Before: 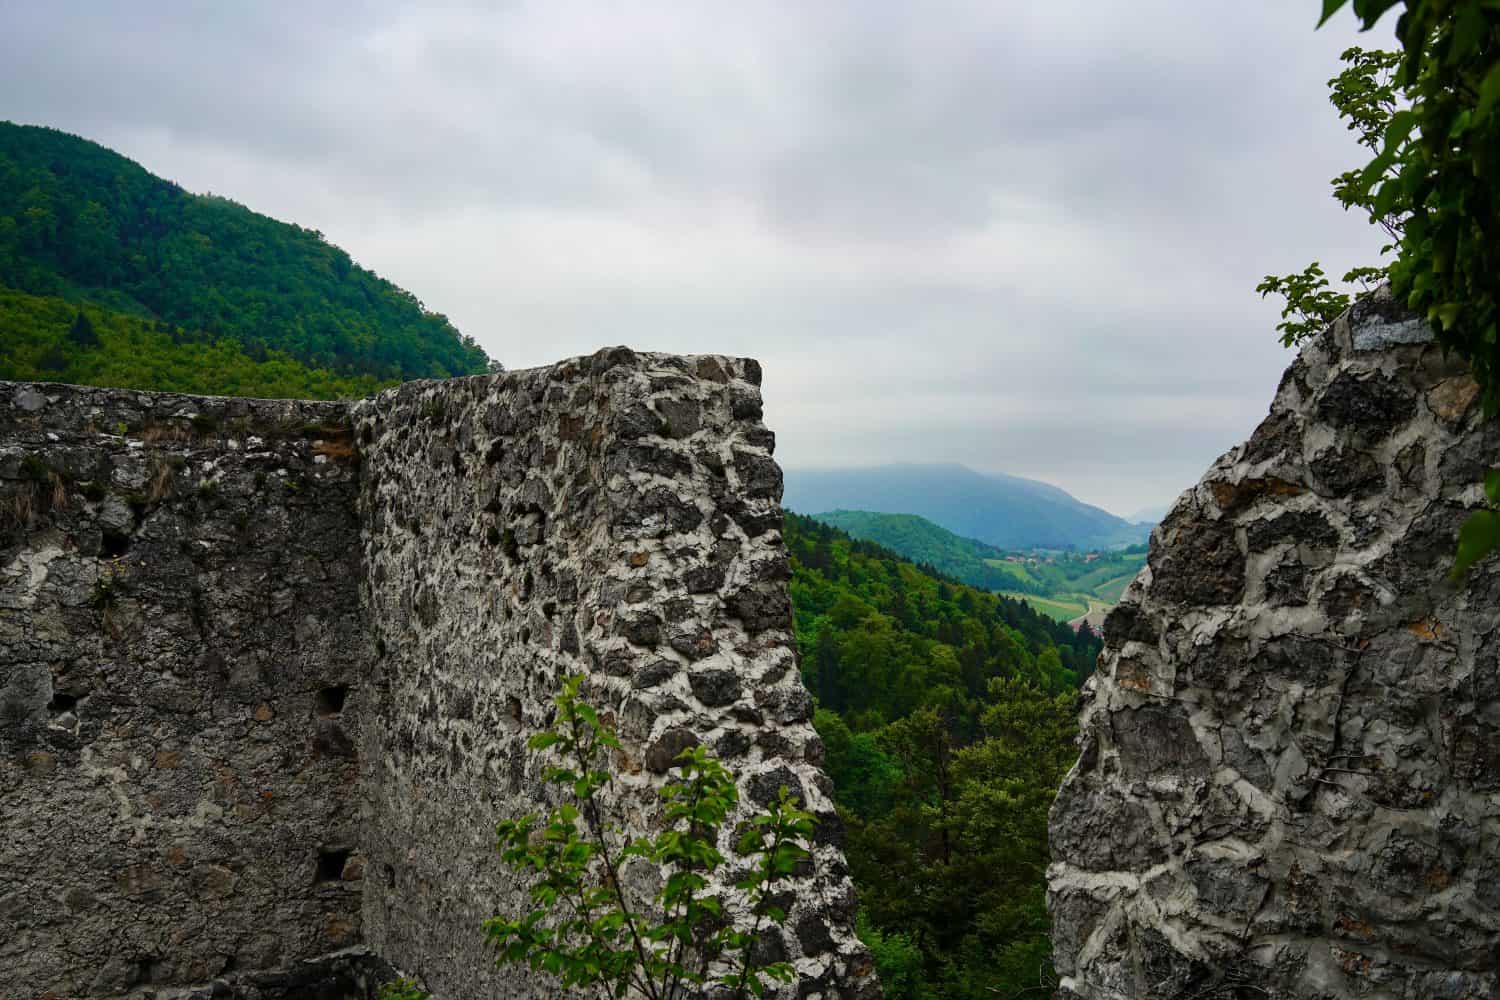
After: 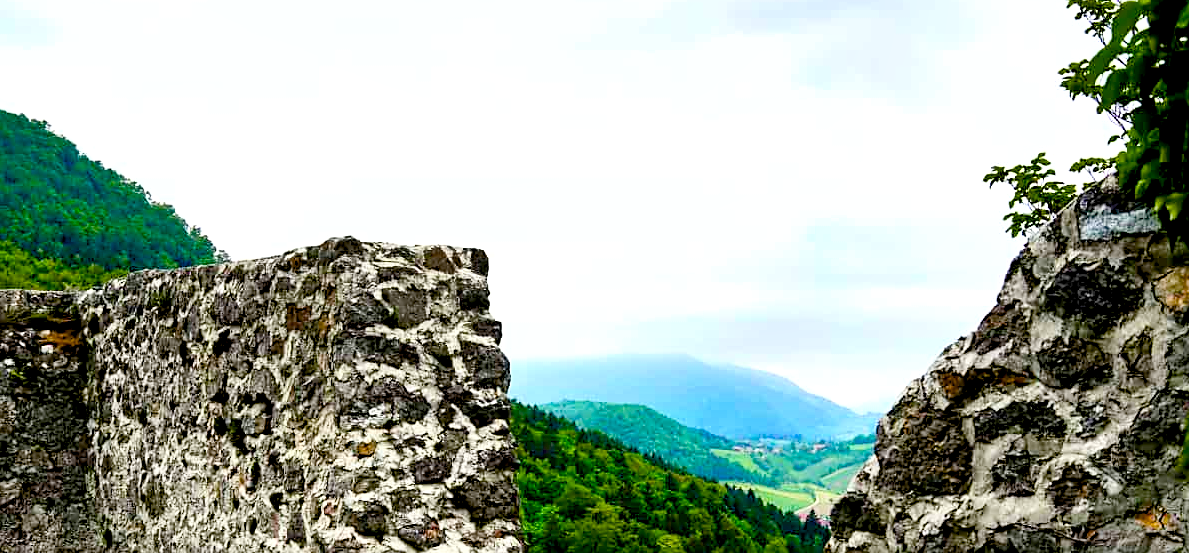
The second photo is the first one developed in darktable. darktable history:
sharpen: radius 1.903, amount 0.395, threshold 1.371
local contrast: highlights 105%, shadows 102%, detail 119%, midtone range 0.2
exposure: black level correction 0.001, exposure 0.963 EV, compensate exposure bias true, compensate highlight preservation false
color balance rgb: global offset › luminance -1.418%, perceptual saturation grading › global saturation 20%, perceptual saturation grading › highlights -25.778%, perceptual saturation grading › shadows 50.465%, perceptual brilliance grading › global brilliance -1.585%, perceptual brilliance grading › highlights -1.34%, perceptual brilliance grading › mid-tones -0.74%, perceptual brilliance grading › shadows -1.779%
color calibration: illuminant same as pipeline (D50), adaptation XYZ, x 0.346, y 0.358, temperature 5010.91 K
crop: left 18.242%, top 11.091%, right 2.487%, bottom 33.535%
contrast brightness saturation: contrast 0.203, brightness 0.16, saturation 0.224
shadows and highlights: low approximation 0.01, soften with gaussian
